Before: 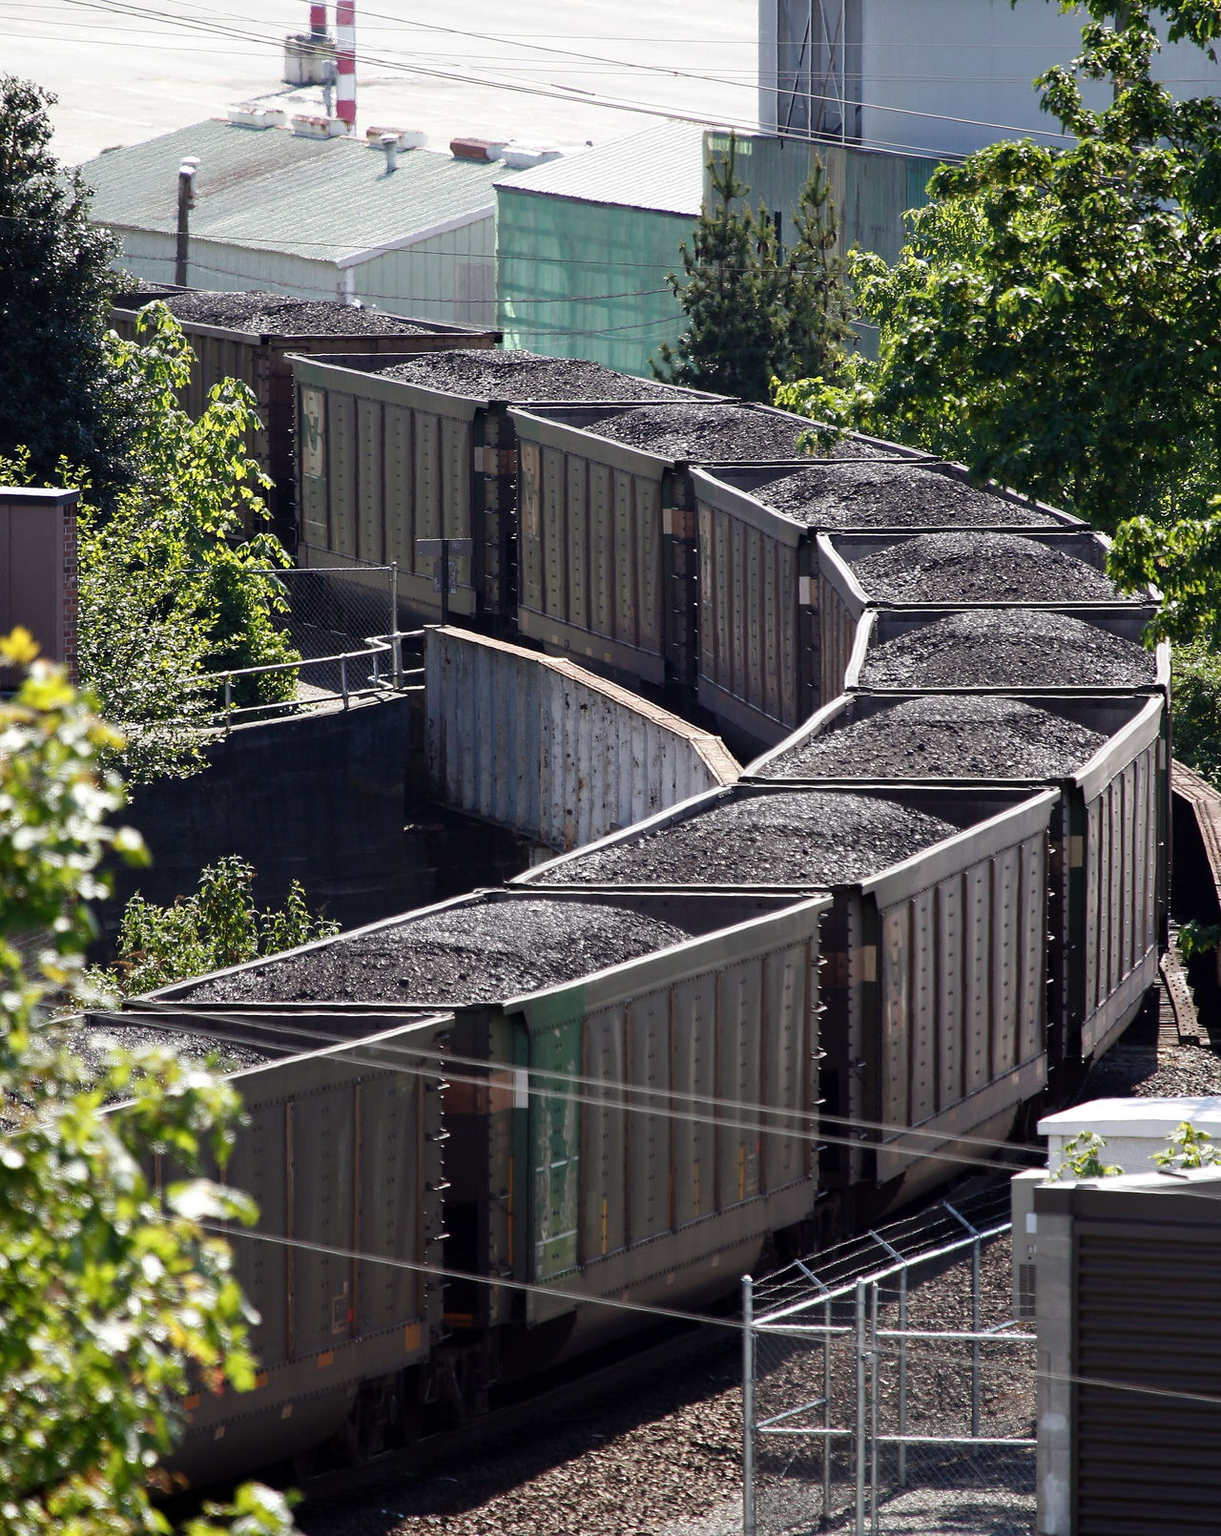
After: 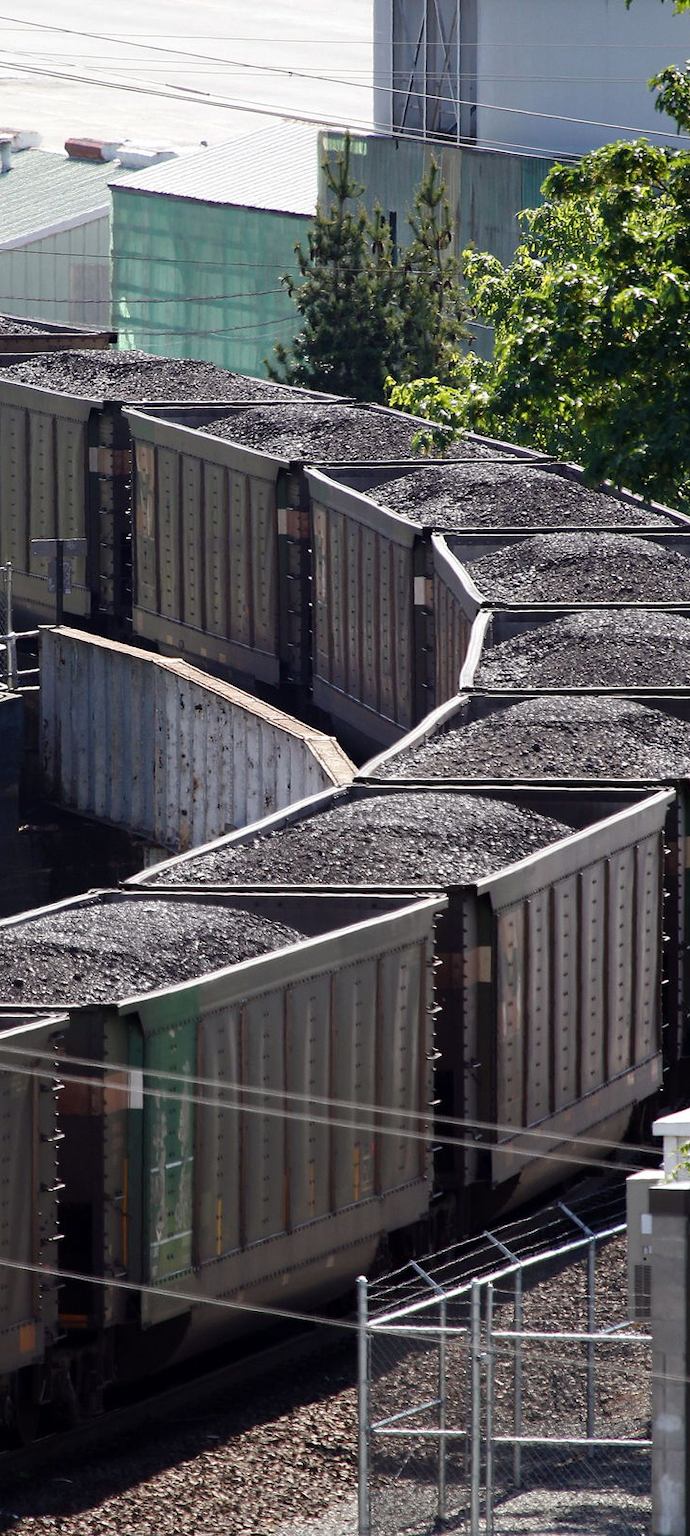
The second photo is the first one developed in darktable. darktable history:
crop: left 31.597%, top 0.014%, right 11.911%
